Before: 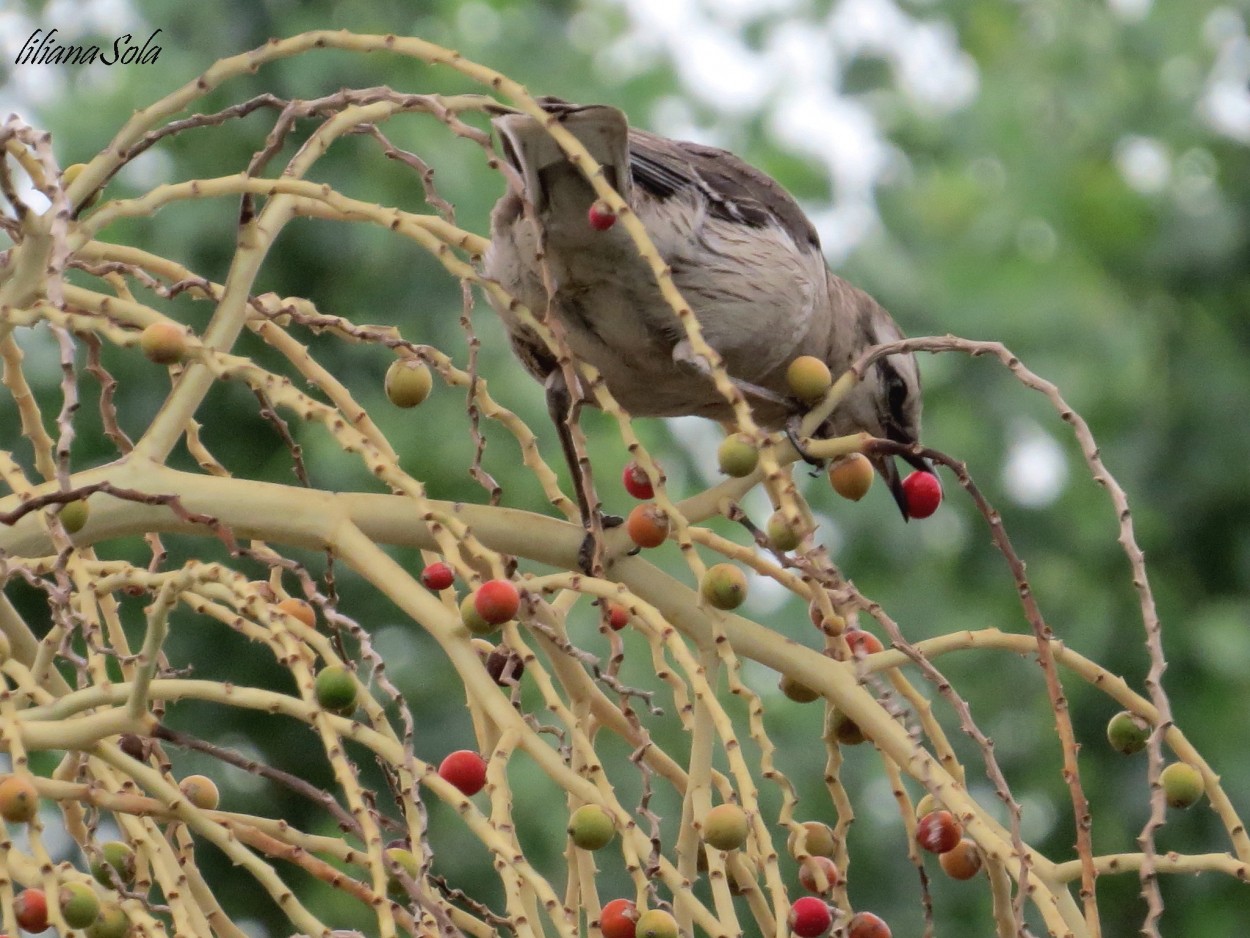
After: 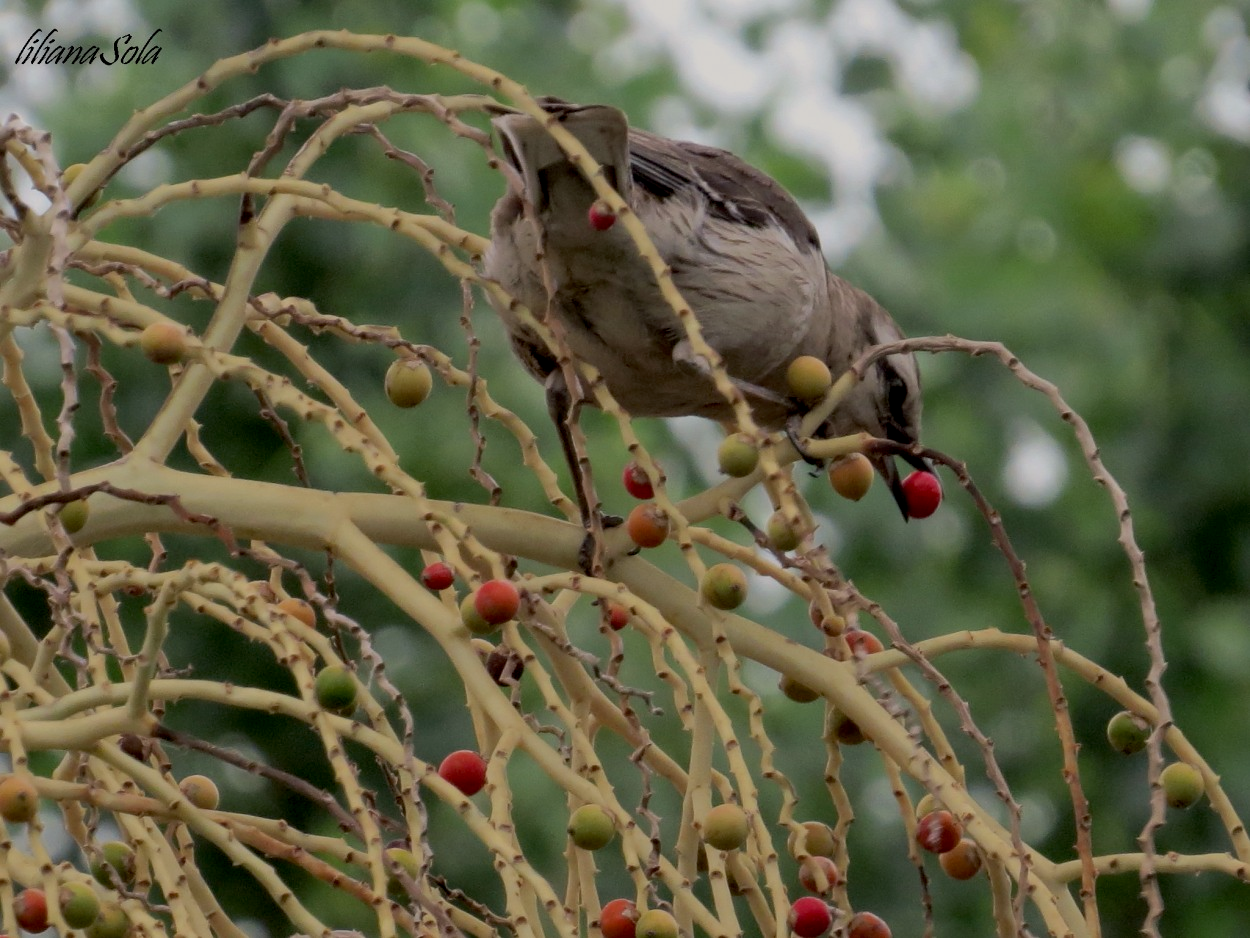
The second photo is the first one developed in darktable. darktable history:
color calibration: x 0.339, y 0.354, temperature 5169.42 K
exposure: black level correction 0.009, exposure -0.623 EV, compensate highlight preservation false
tone curve: curves: ch0 [(0, 0) (0.003, 0.003) (0.011, 0.011) (0.025, 0.024) (0.044, 0.044) (0.069, 0.068) (0.1, 0.098) (0.136, 0.133) (0.177, 0.174) (0.224, 0.22) (0.277, 0.272) (0.335, 0.329) (0.399, 0.392) (0.468, 0.46) (0.543, 0.546) (0.623, 0.626) (0.709, 0.711) (0.801, 0.802) (0.898, 0.898) (1, 1)], color space Lab, independent channels, preserve colors none
